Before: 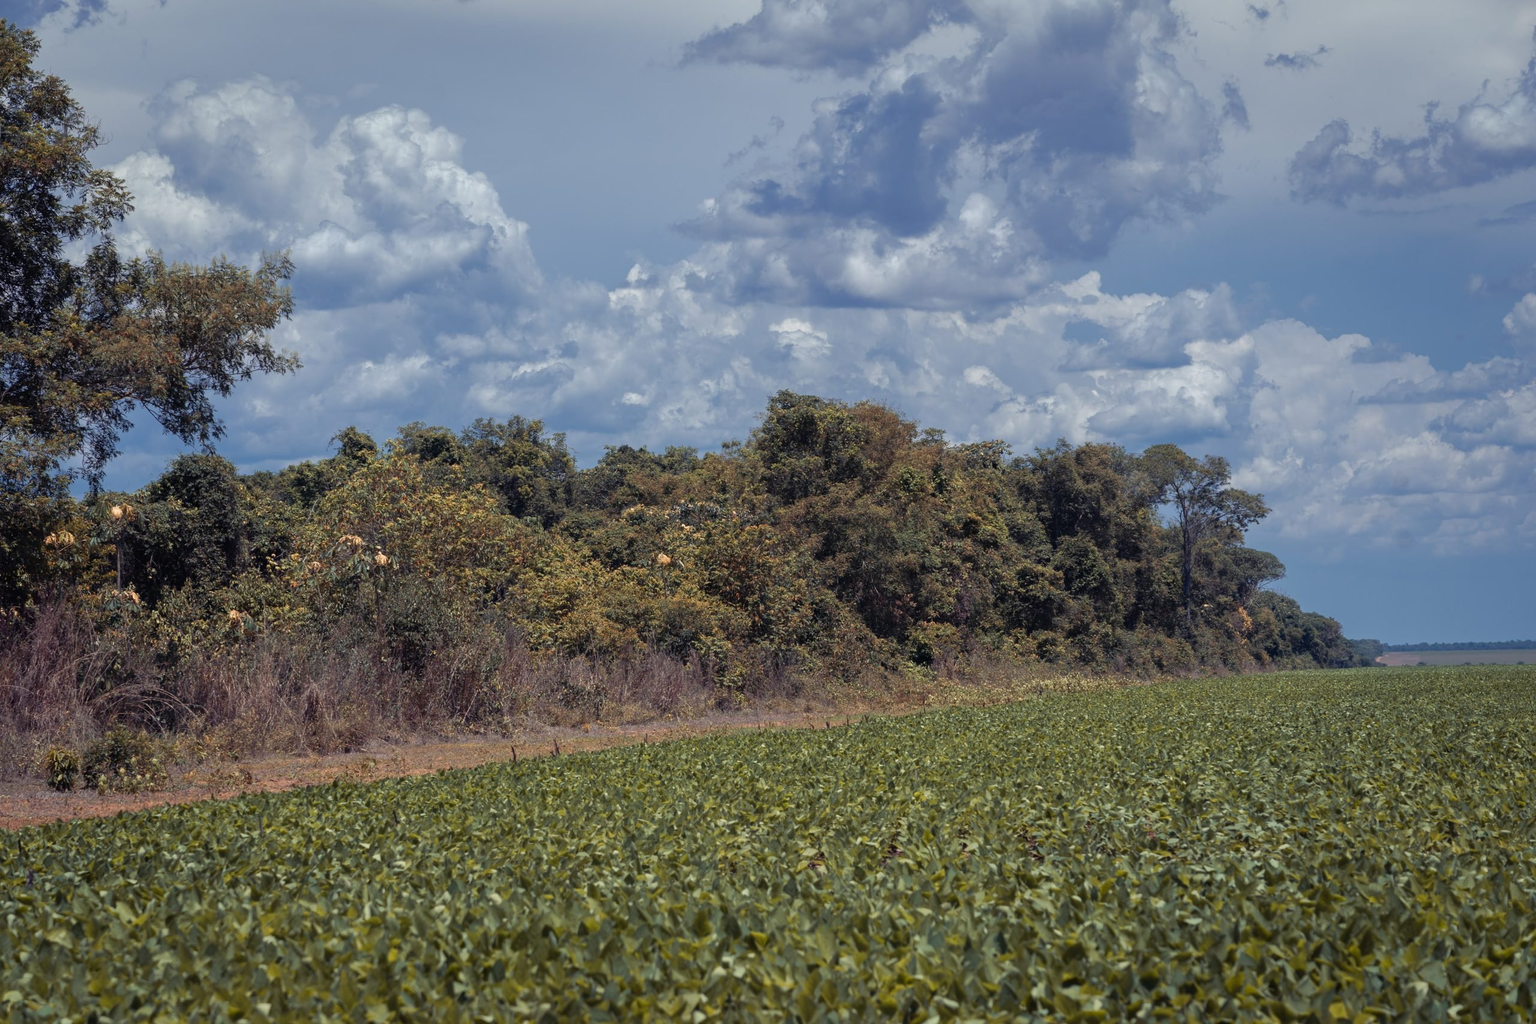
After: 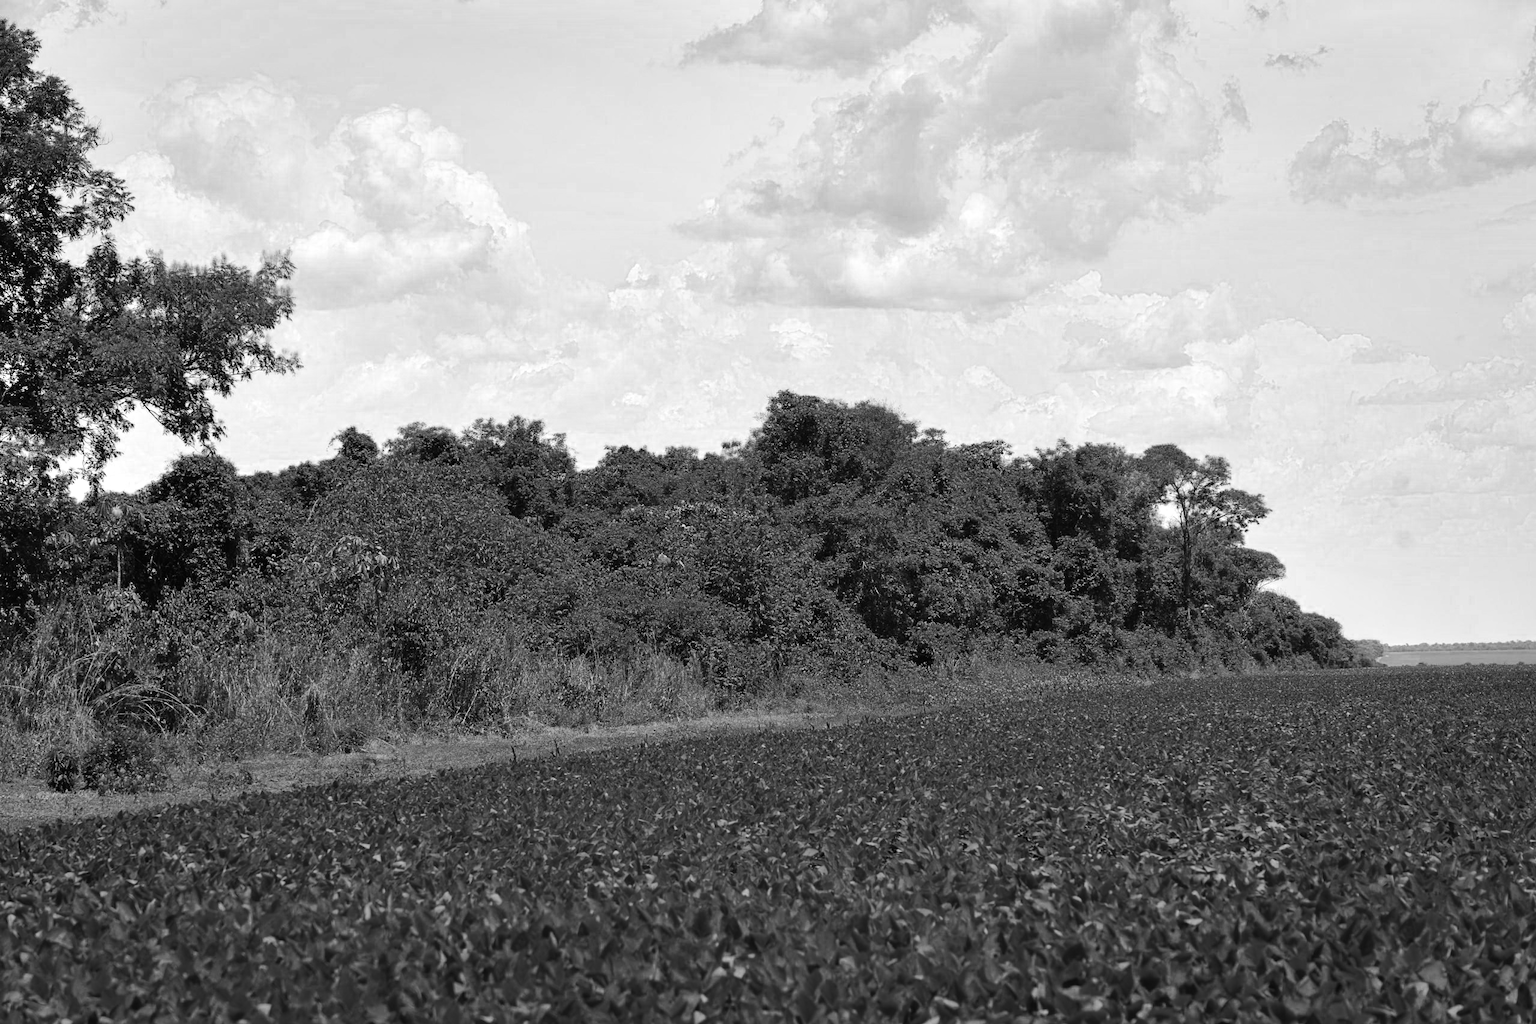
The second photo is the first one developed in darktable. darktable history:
shadows and highlights: shadows 49, highlights -41, soften with gaussian
color zones: curves: ch0 [(0.287, 0.048) (0.493, 0.484) (0.737, 0.816)]; ch1 [(0, 0) (0.143, 0) (0.286, 0) (0.429, 0) (0.571, 0) (0.714, 0) (0.857, 0)]
base curve: curves: ch0 [(0, 0) (0.032, 0.025) (0.121, 0.166) (0.206, 0.329) (0.605, 0.79) (1, 1)], preserve colors none
white balance: red 0.967, blue 1.049
